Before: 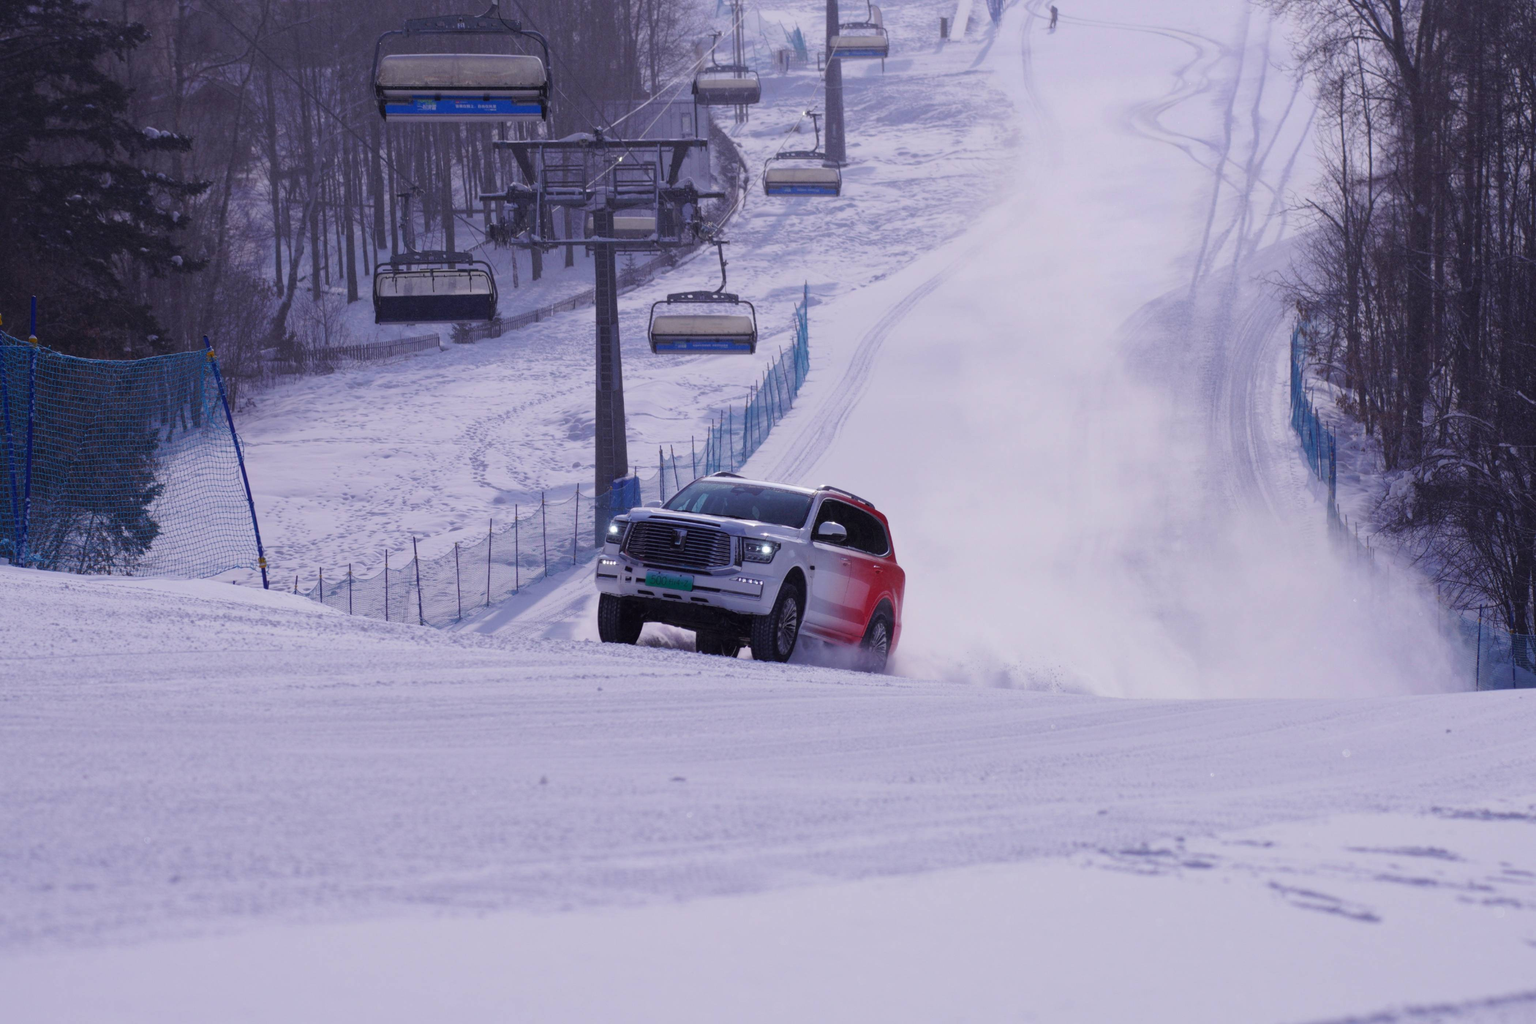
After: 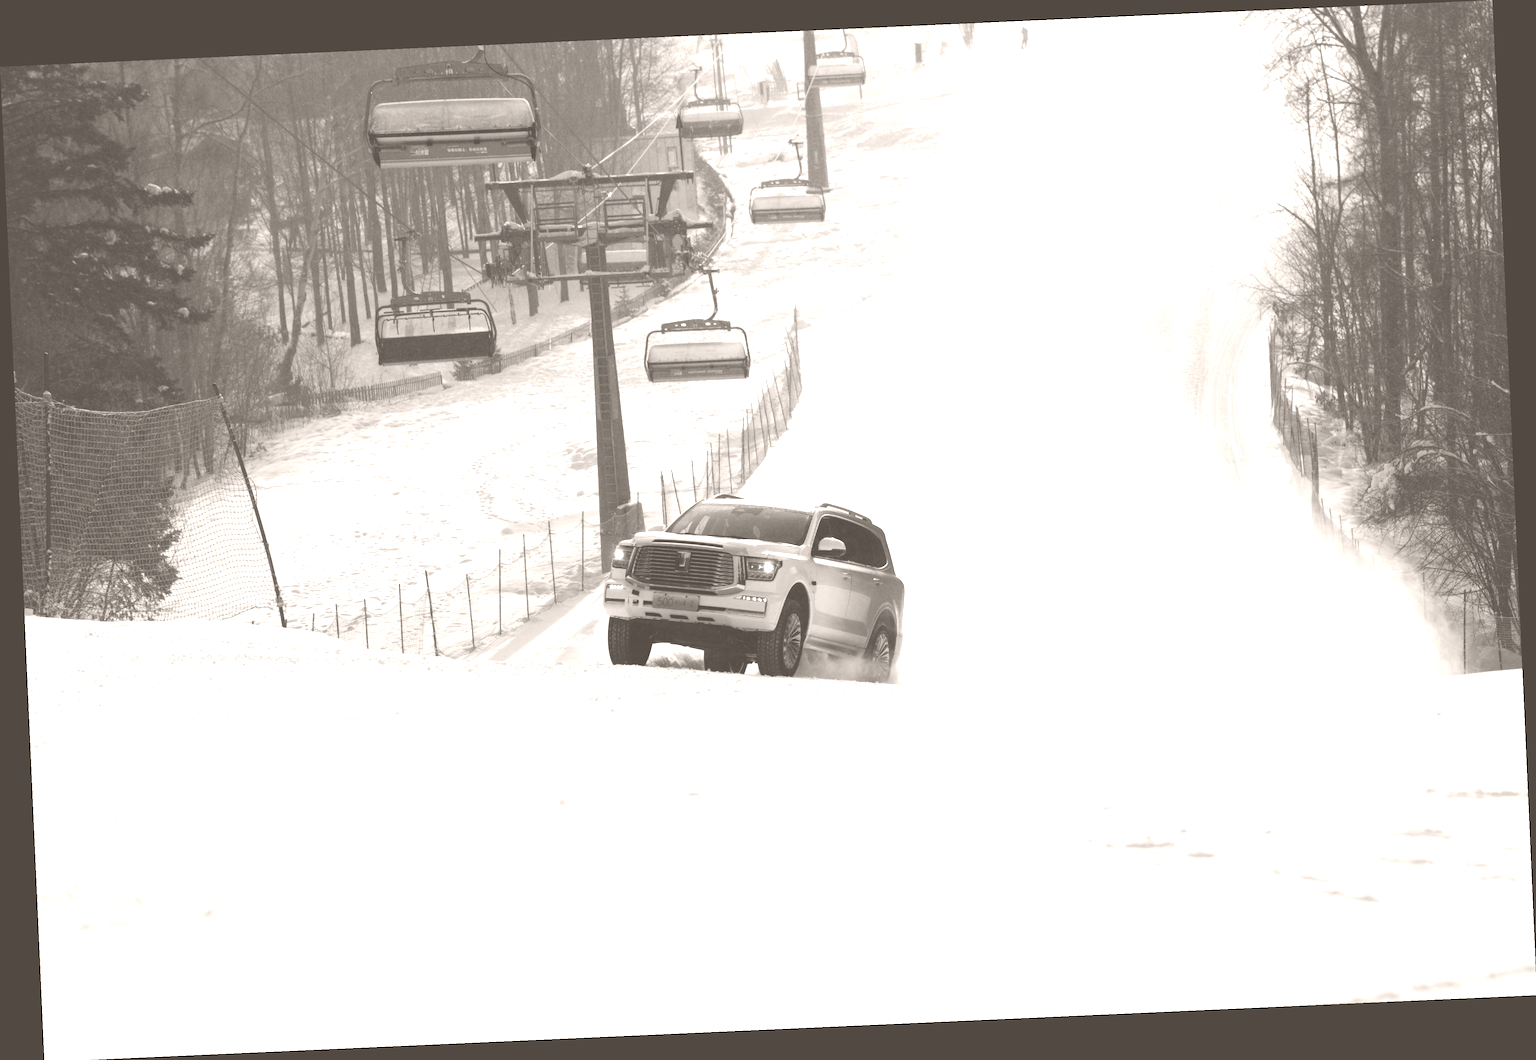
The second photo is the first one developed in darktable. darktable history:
color balance rgb: perceptual saturation grading › global saturation 10%, global vibrance 20%
colorize: hue 34.49°, saturation 35.33%, source mix 100%, lightness 55%, version 1
rotate and perspective: rotation -2.56°, automatic cropping off
tone equalizer: -8 EV -0.417 EV, -7 EV -0.389 EV, -6 EV -0.333 EV, -5 EV -0.222 EV, -3 EV 0.222 EV, -2 EV 0.333 EV, -1 EV 0.389 EV, +0 EV 0.417 EV, edges refinement/feathering 500, mask exposure compensation -1.57 EV, preserve details no
